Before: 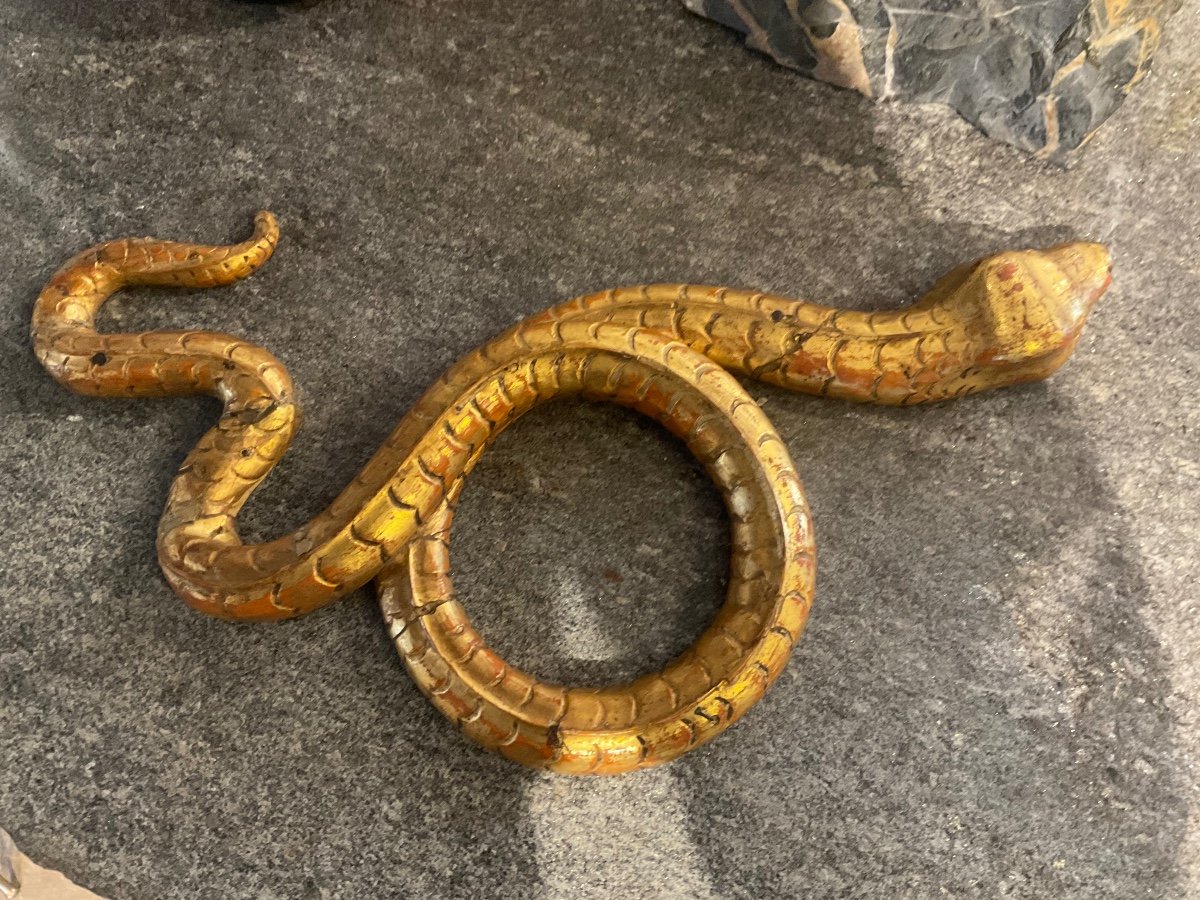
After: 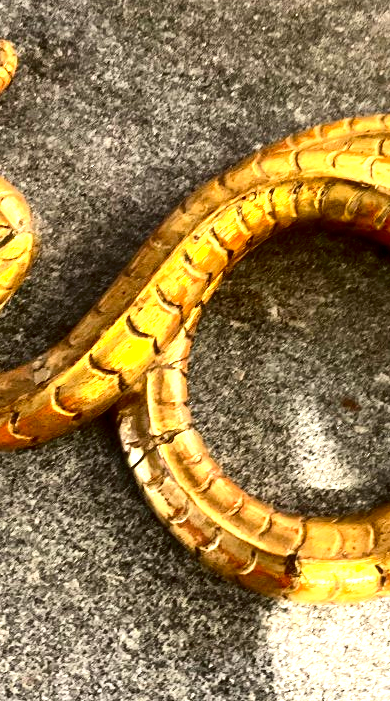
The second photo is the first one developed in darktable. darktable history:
contrast brightness saturation: contrast 0.239, brightness -0.241, saturation 0.138
local contrast: mode bilateral grid, contrast 19, coarseness 51, detail 119%, midtone range 0.2
crop and rotate: left 21.847%, top 19.034%, right 45.618%, bottom 2.997%
color correction: highlights b* 0.046
exposure: black level correction 0, exposure 1.39 EV, compensate highlight preservation false
